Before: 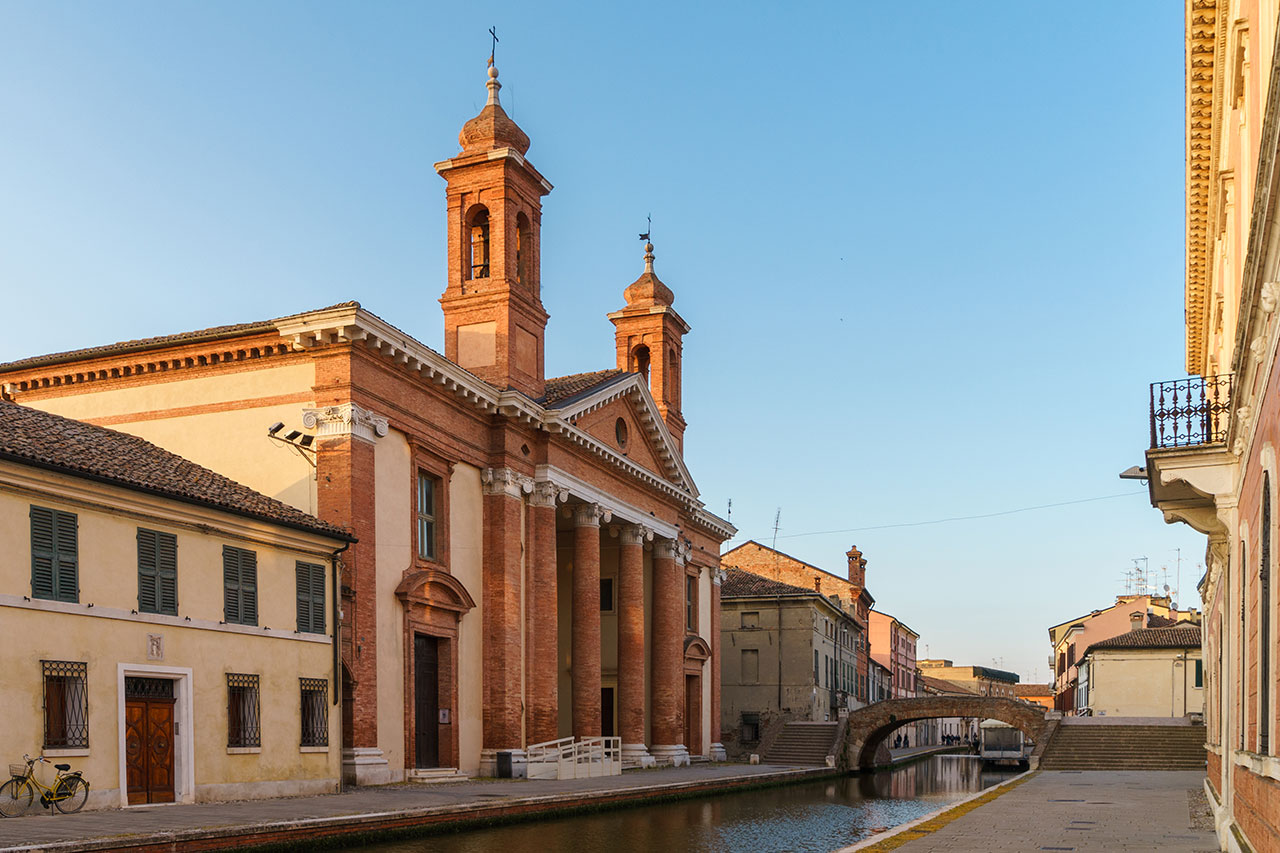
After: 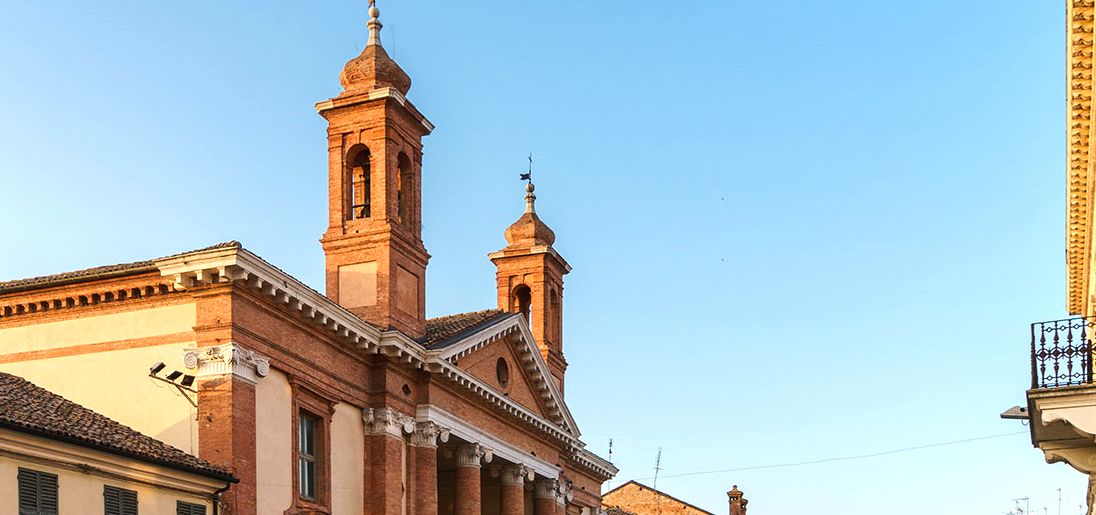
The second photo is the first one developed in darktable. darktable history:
tone equalizer: -8 EV -0.417 EV, -7 EV -0.389 EV, -6 EV -0.333 EV, -5 EV -0.222 EV, -3 EV 0.222 EV, -2 EV 0.333 EV, -1 EV 0.389 EV, +0 EV 0.417 EV, edges refinement/feathering 500, mask exposure compensation -1.57 EV, preserve details no
crop and rotate: left 9.345%, top 7.22%, right 4.982%, bottom 32.331%
